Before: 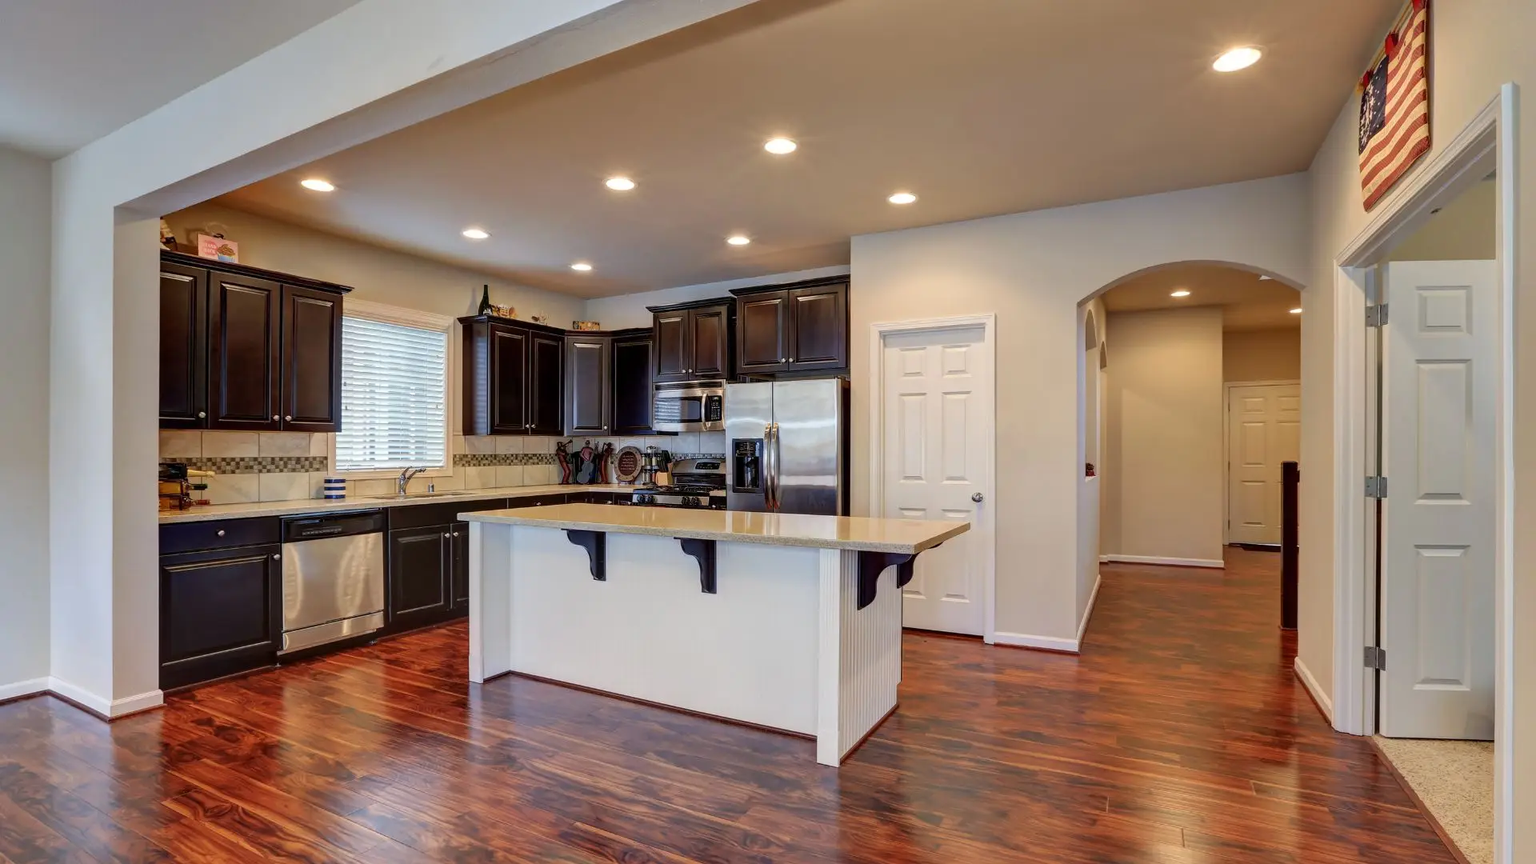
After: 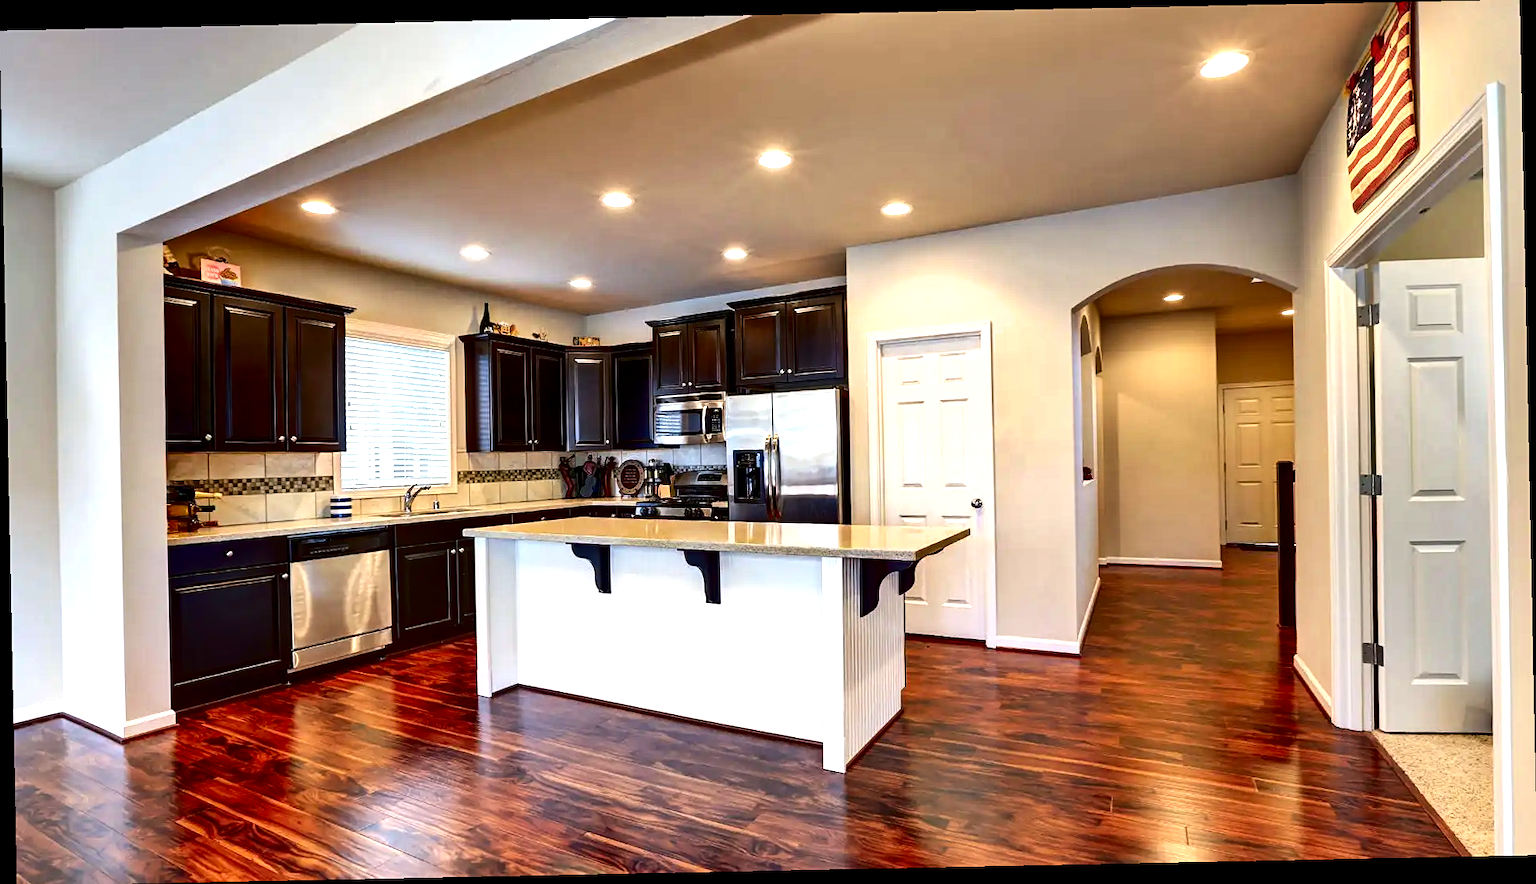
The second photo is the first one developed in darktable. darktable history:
contrast brightness saturation: contrast 0.13, brightness -0.24, saturation 0.14
exposure: exposure 0.6 EV, compensate highlight preservation false
tone equalizer: -8 EV -0.417 EV, -7 EV -0.389 EV, -6 EV -0.333 EV, -5 EV -0.222 EV, -3 EV 0.222 EV, -2 EV 0.333 EV, -1 EV 0.389 EV, +0 EV 0.417 EV, edges refinement/feathering 500, mask exposure compensation -1.57 EV, preserve details no
rotate and perspective: rotation -1.17°, automatic cropping off
shadows and highlights: shadows 22.7, highlights -48.71, soften with gaussian
sharpen: amount 0.2
